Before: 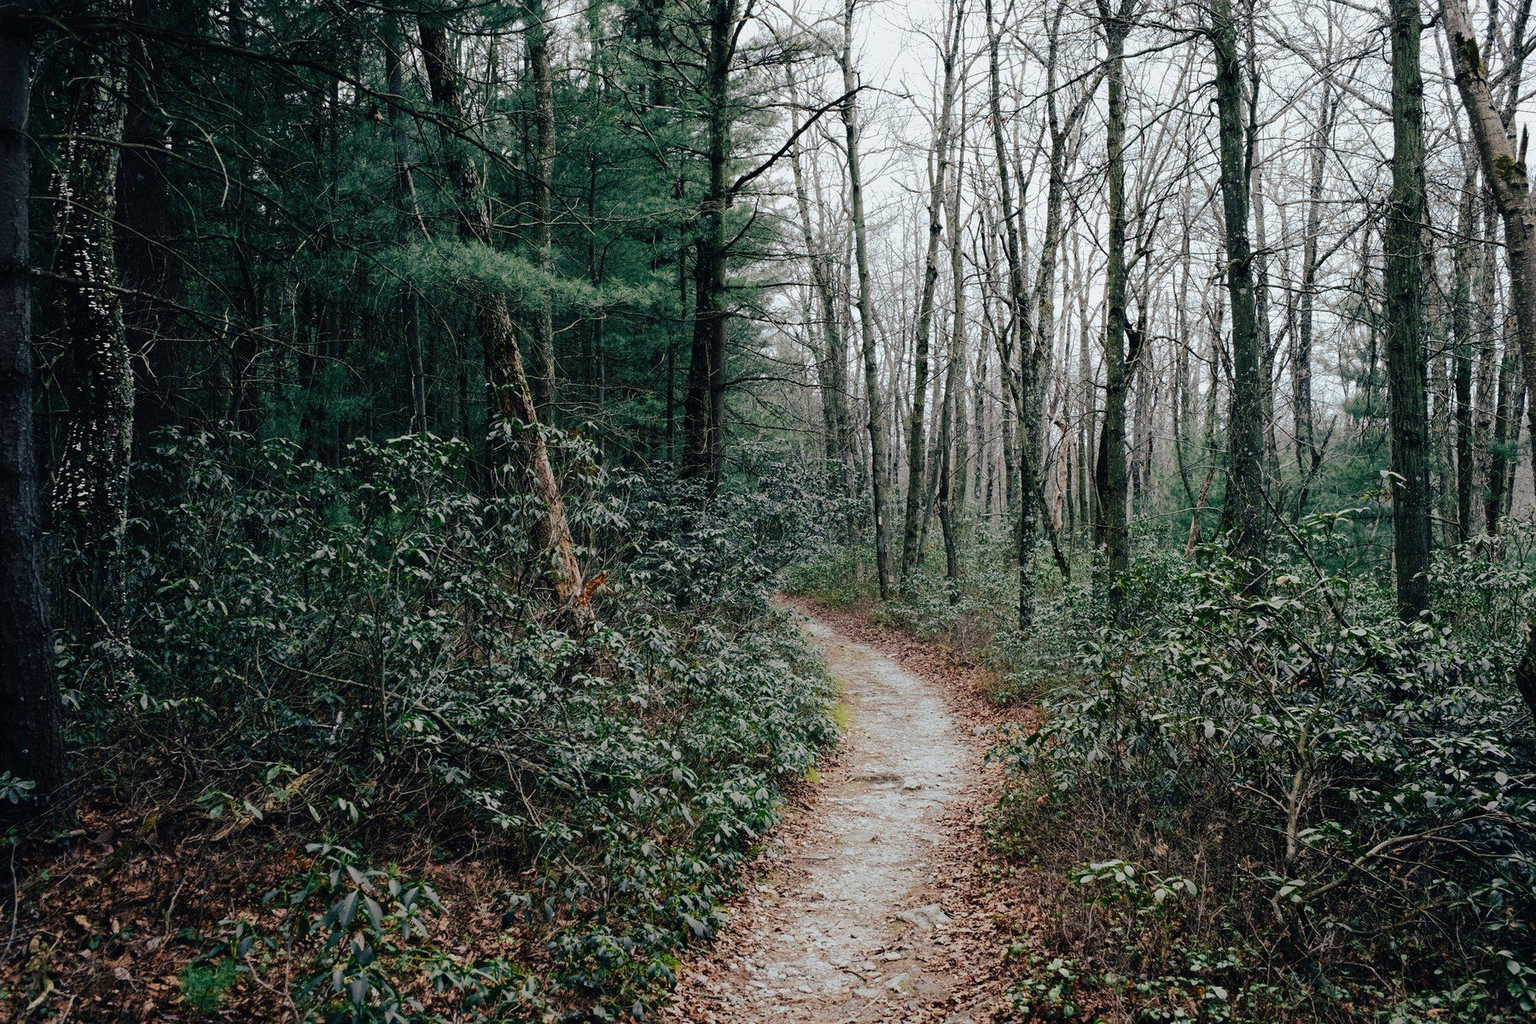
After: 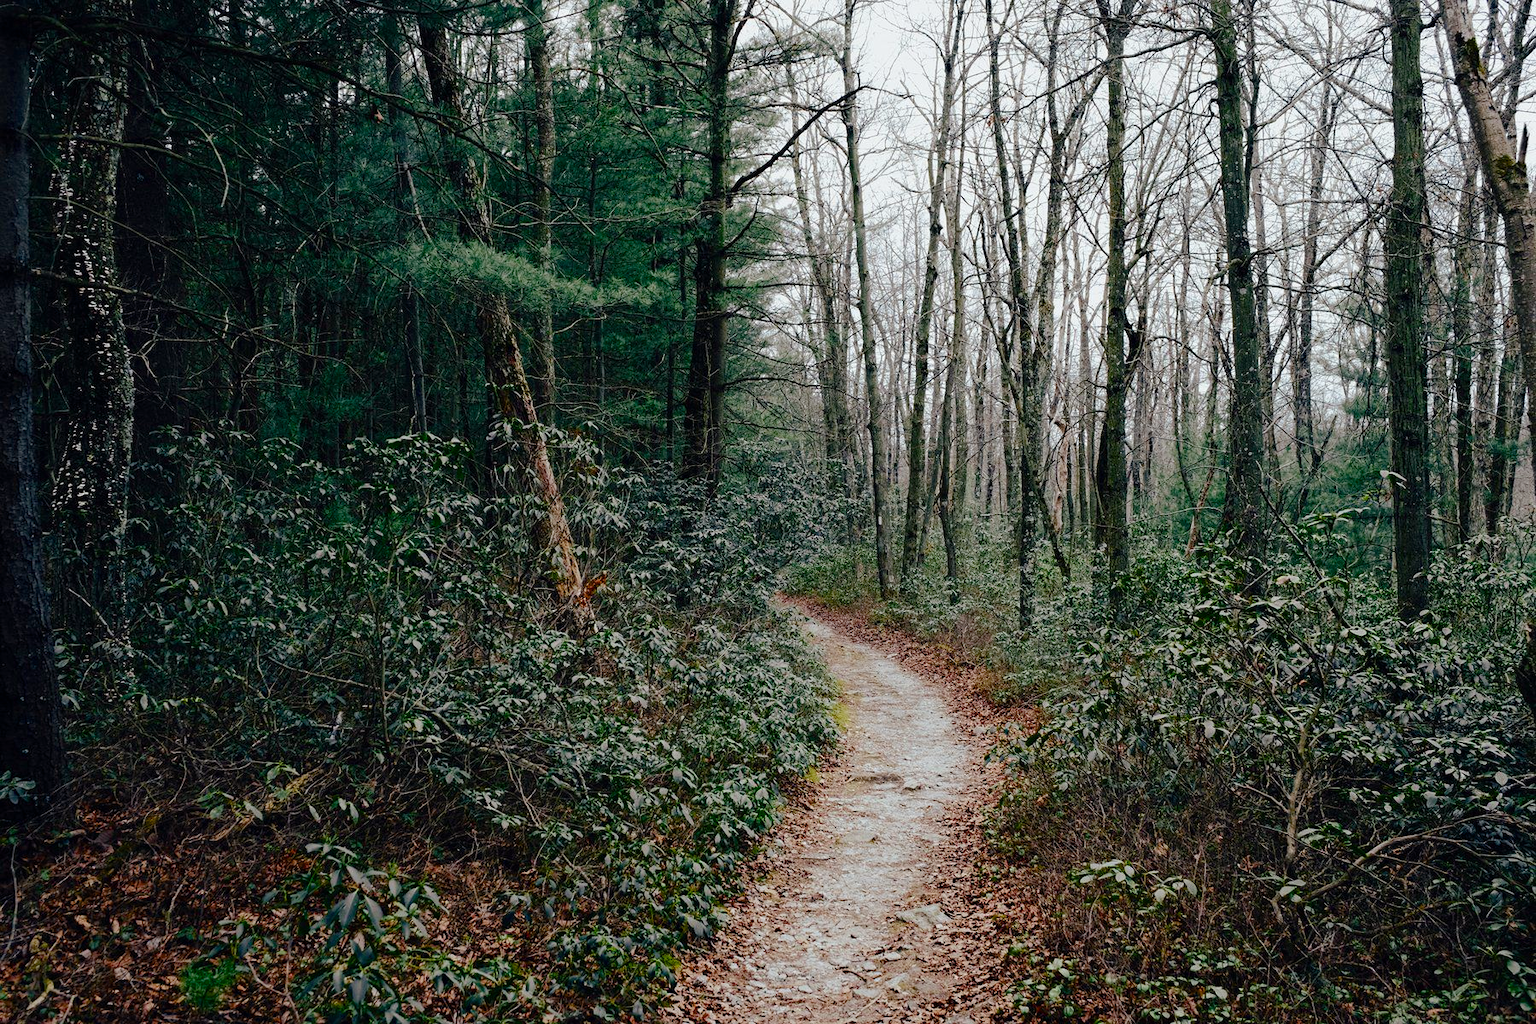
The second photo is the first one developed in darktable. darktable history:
color balance rgb: power › chroma 0.328%, power › hue 24.46°, perceptual saturation grading › global saturation 13.747%, perceptual saturation grading › highlights -24.991%, perceptual saturation grading › shadows 29.546%, global vibrance 10.311%, saturation formula JzAzBz (2021)
